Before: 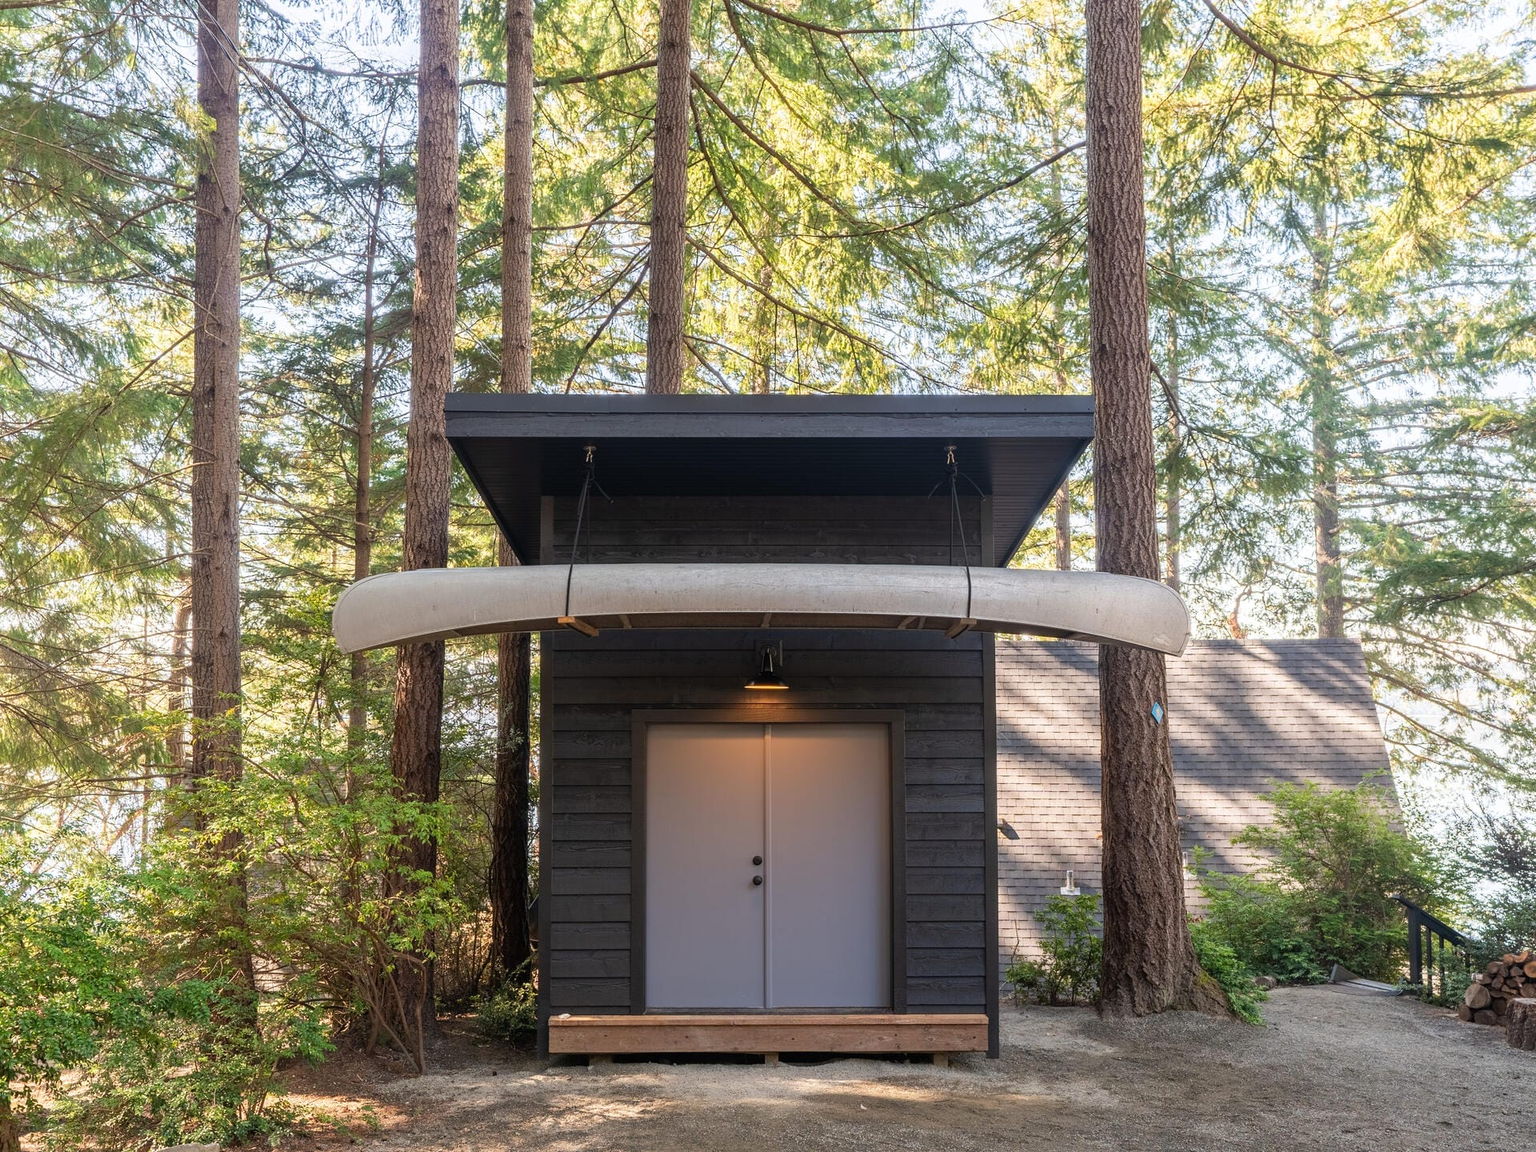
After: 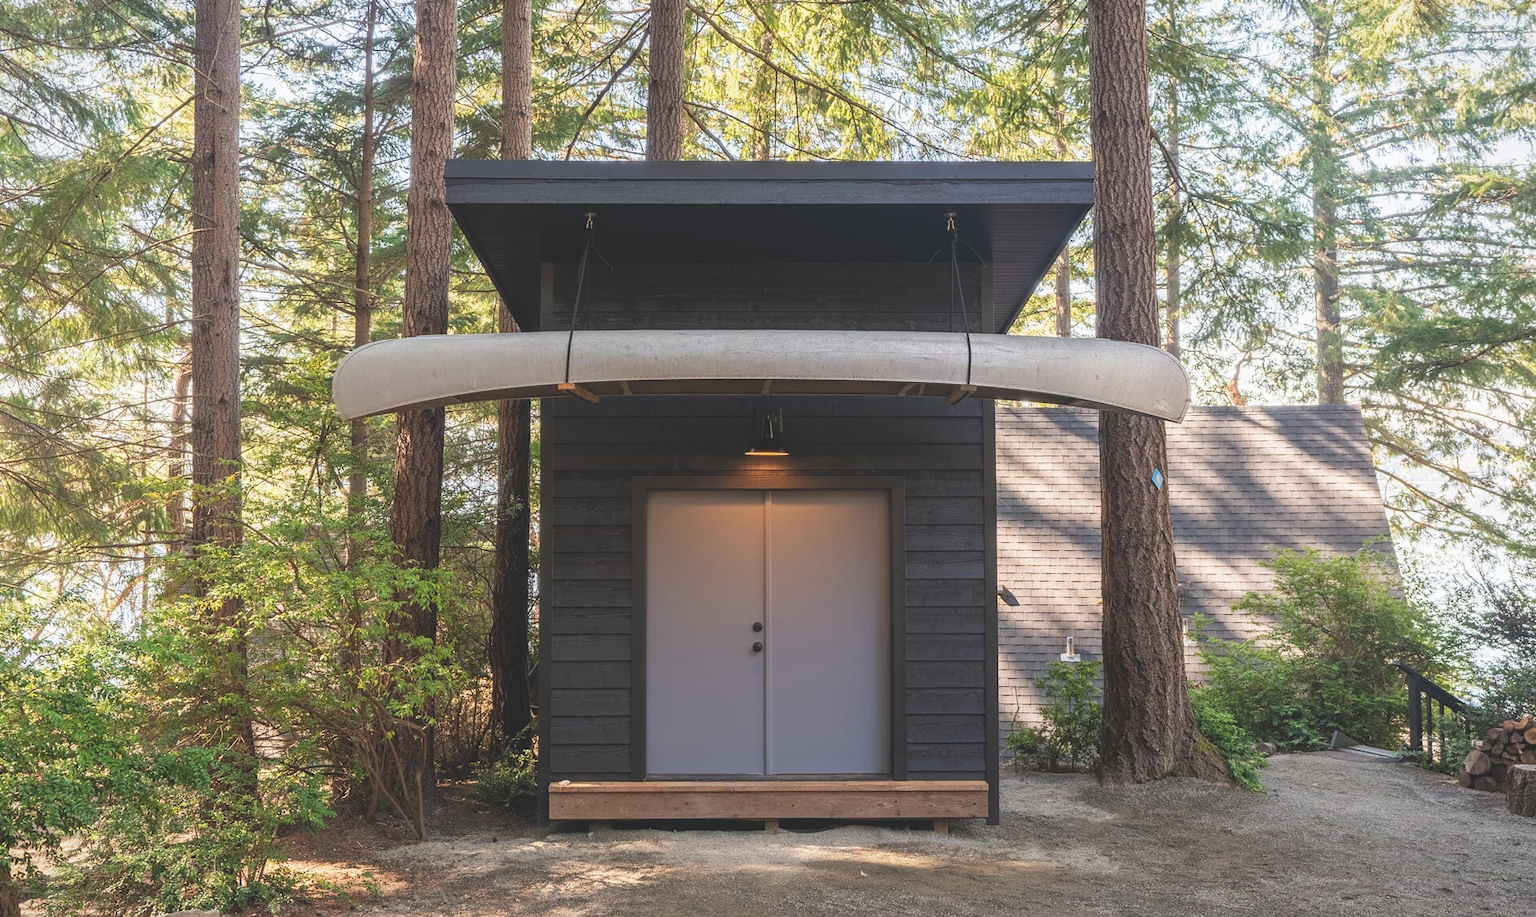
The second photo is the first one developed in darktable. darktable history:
crop and rotate: top 20.287%
vignetting: fall-off start 100.74%, brightness -0.191, saturation -0.303, width/height ratio 1.32
exposure: black level correction -0.021, exposure -0.038 EV, compensate highlight preservation false
